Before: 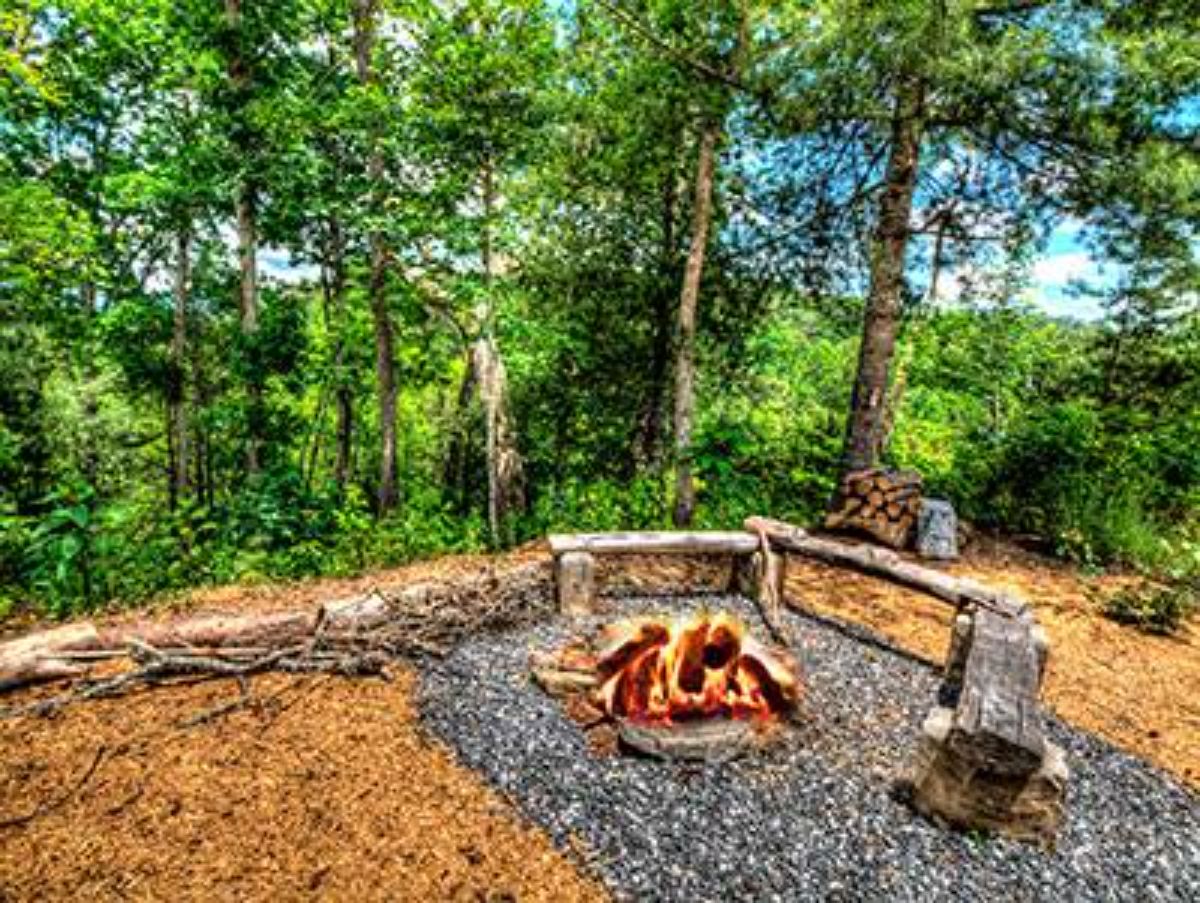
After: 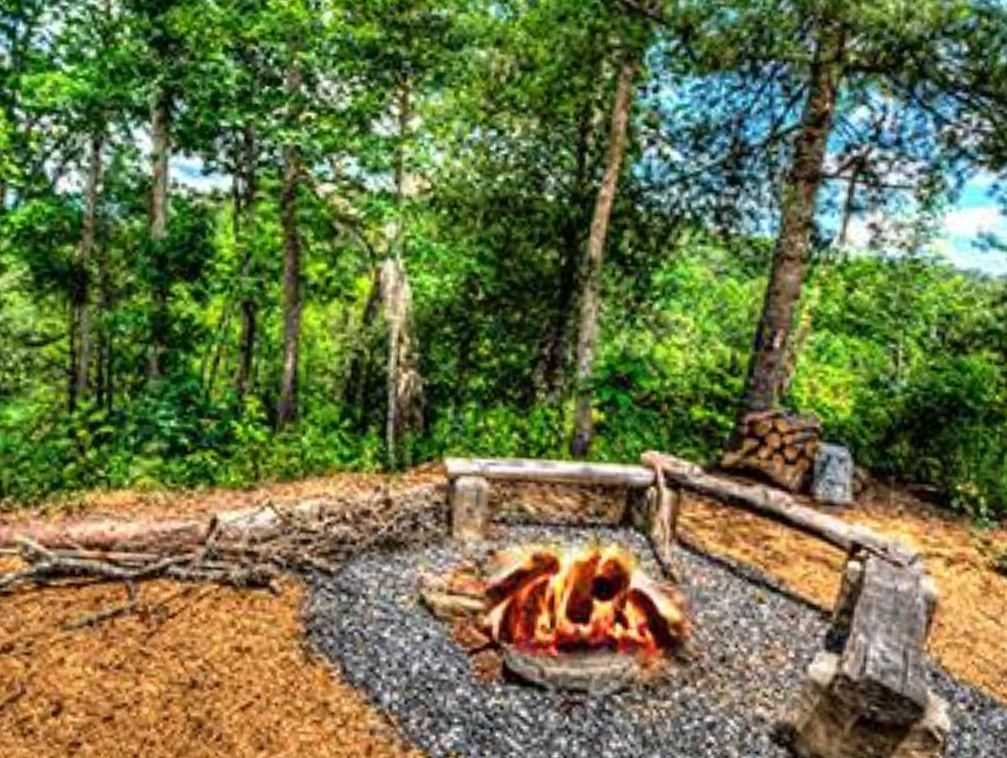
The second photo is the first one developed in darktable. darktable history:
exposure: black level correction 0, compensate exposure bias true, compensate highlight preservation false
crop and rotate: angle -3.27°, left 5.211%, top 5.211%, right 4.607%, bottom 4.607%
